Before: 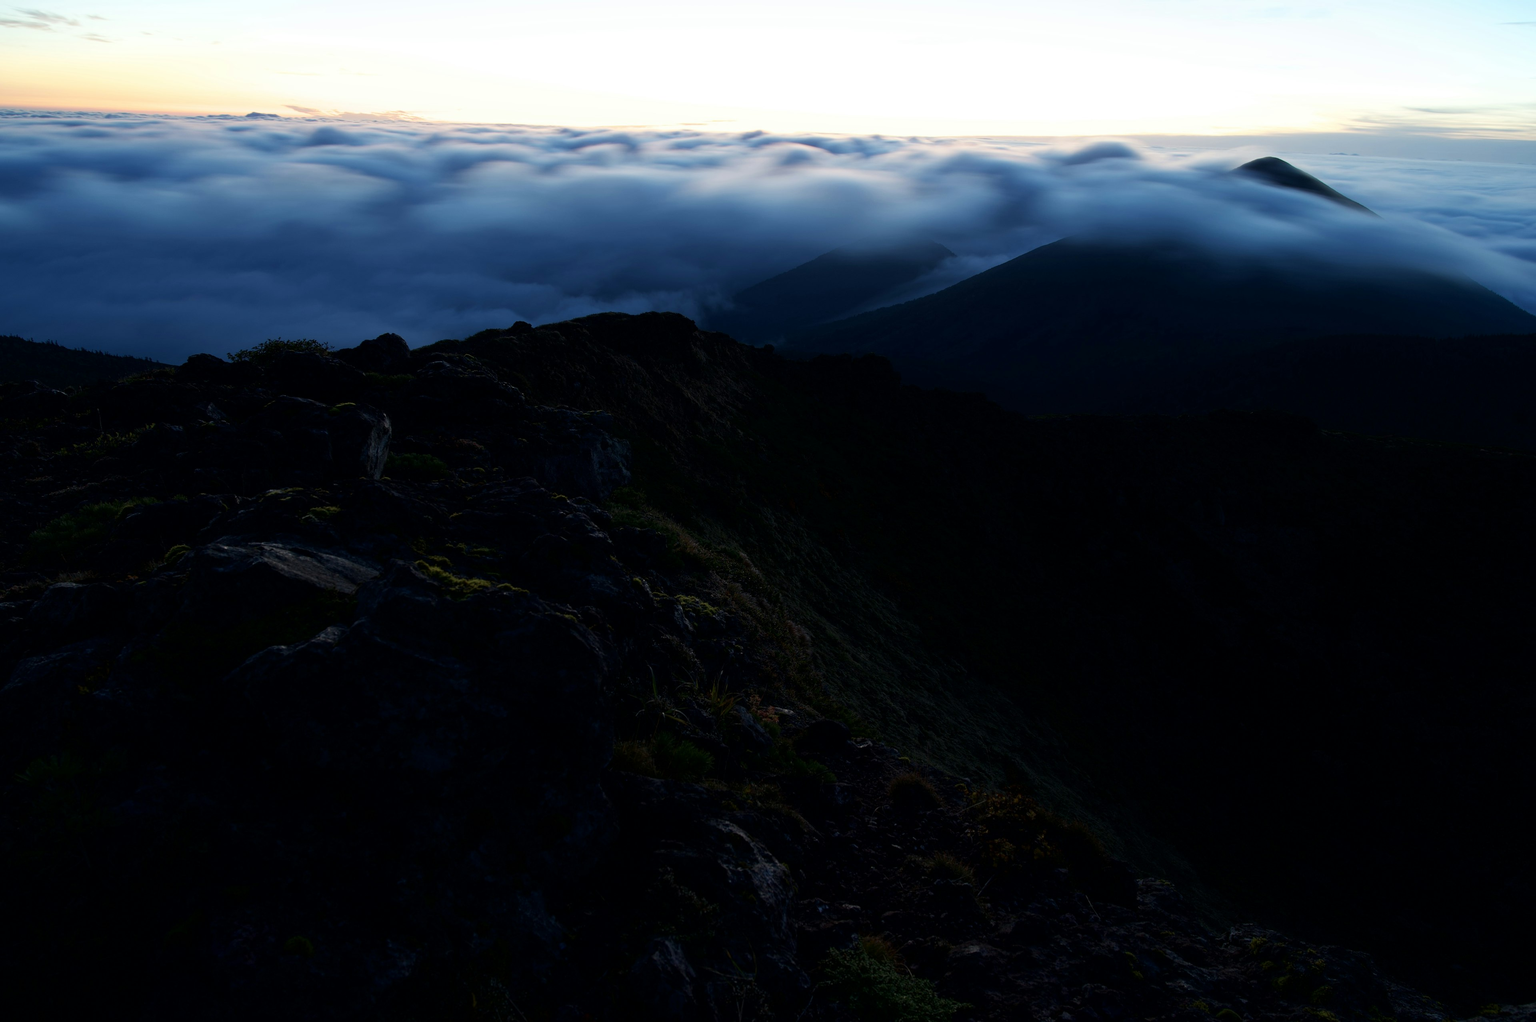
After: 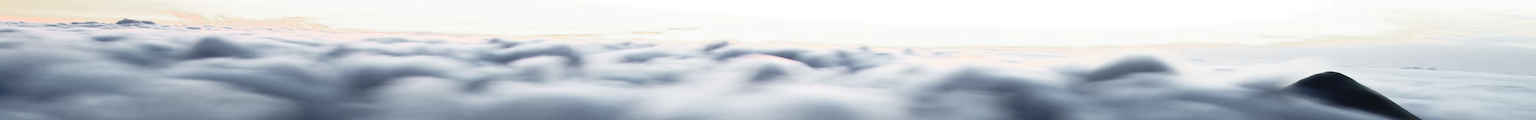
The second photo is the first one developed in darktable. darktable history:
crop and rotate: left 9.644%, top 9.491%, right 6.021%, bottom 80.509%
color zones: curves: ch0 [(0, 0.48) (0.209, 0.398) (0.305, 0.332) (0.429, 0.493) (0.571, 0.5) (0.714, 0.5) (0.857, 0.5) (1, 0.48)]; ch1 [(0, 0.736) (0.143, 0.625) (0.225, 0.371) (0.429, 0.256) (0.571, 0.241) (0.714, 0.213) (0.857, 0.48) (1, 0.736)]; ch2 [(0, 0.448) (0.143, 0.498) (0.286, 0.5) (0.429, 0.5) (0.571, 0.5) (0.714, 0.5) (0.857, 0.5) (1, 0.448)]
contrast brightness saturation: contrast 0.28
tone curve: curves: ch0 [(0, 0) (0.003, 0.049) (0.011, 0.051) (0.025, 0.055) (0.044, 0.065) (0.069, 0.081) (0.1, 0.11) (0.136, 0.15) (0.177, 0.195) (0.224, 0.242) (0.277, 0.308) (0.335, 0.375) (0.399, 0.436) (0.468, 0.5) (0.543, 0.574) (0.623, 0.665) (0.709, 0.761) (0.801, 0.851) (0.898, 0.933) (1, 1)], preserve colors none
